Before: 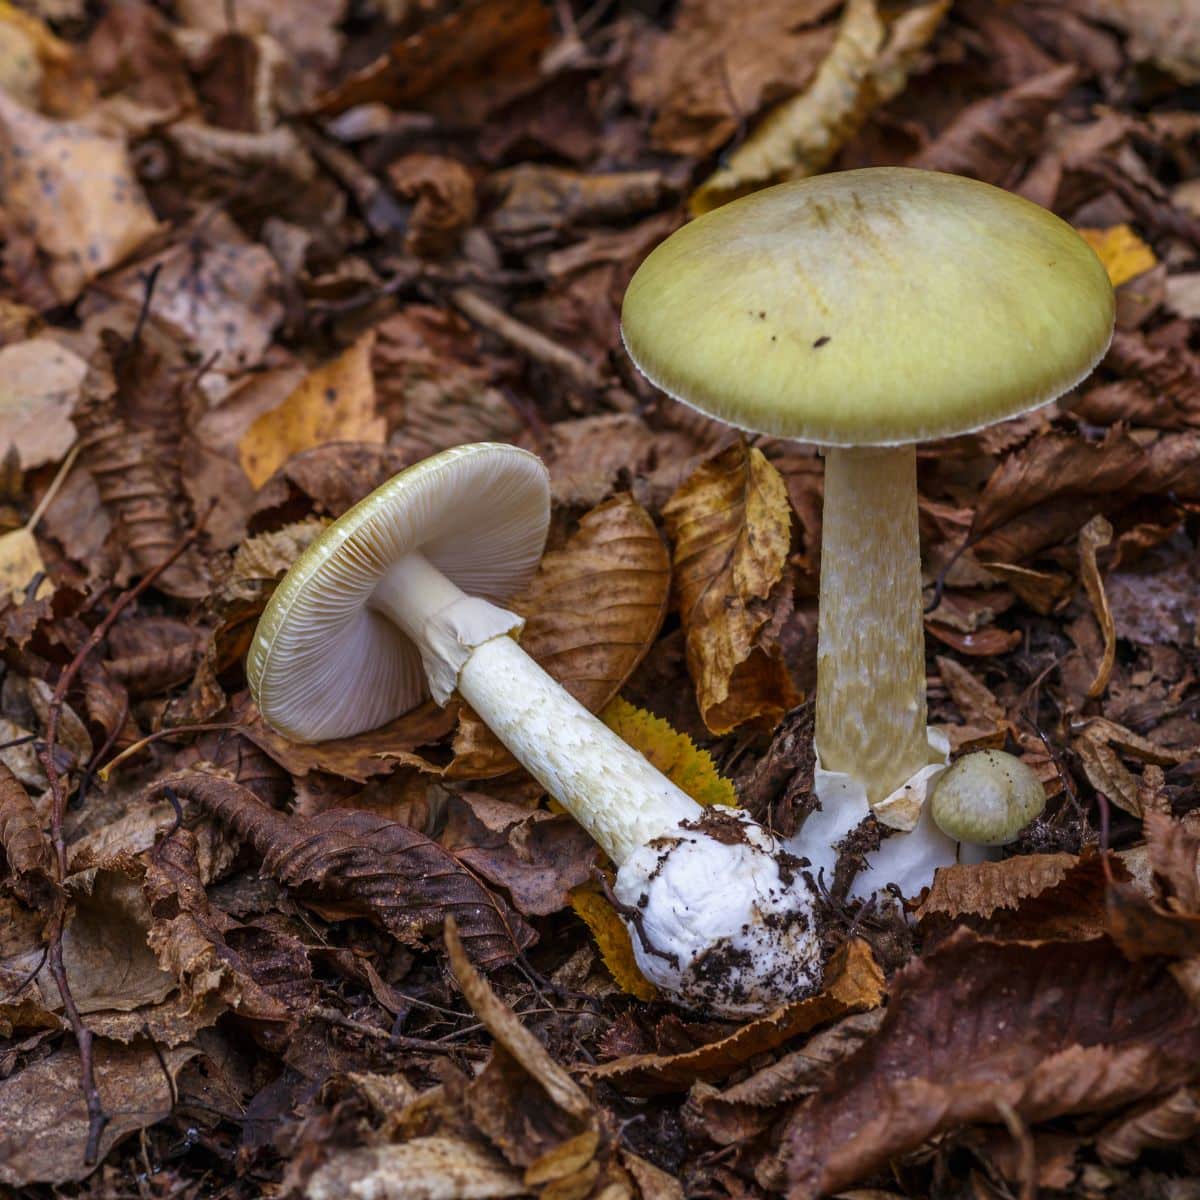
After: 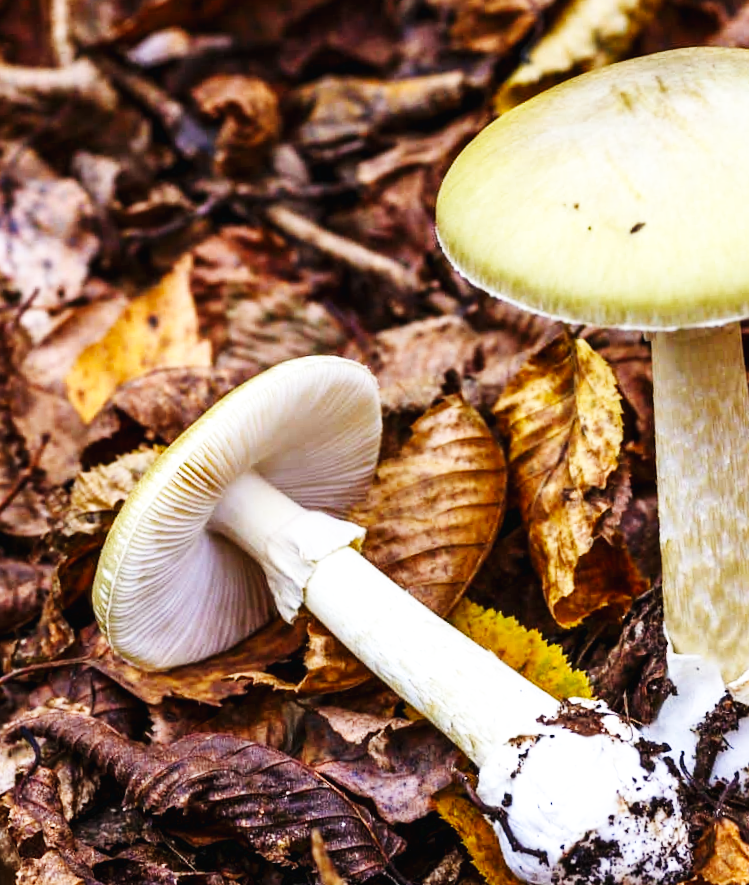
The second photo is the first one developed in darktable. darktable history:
crop: left 16.202%, top 11.208%, right 26.045%, bottom 20.557%
rotate and perspective: rotation -4.86°, automatic cropping off
tone equalizer: -8 EV -0.417 EV, -7 EV -0.389 EV, -6 EV -0.333 EV, -5 EV -0.222 EV, -3 EV 0.222 EV, -2 EV 0.333 EV, -1 EV 0.389 EV, +0 EV 0.417 EV, edges refinement/feathering 500, mask exposure compensation -1.57 EV, preserve details no
base curve: curves: ch0 [(0, 0.003) (0.001, 0.002) (0.006, 0.004) (0.02, 0.022) (0.048, 0.086) (0.094, 0.234) (0.162, 0.431) (0.258, 0.629) (0.385, 0.8) (0.548, 0.918) (0.751, 0.988) (1, 1)], preserve colors none
